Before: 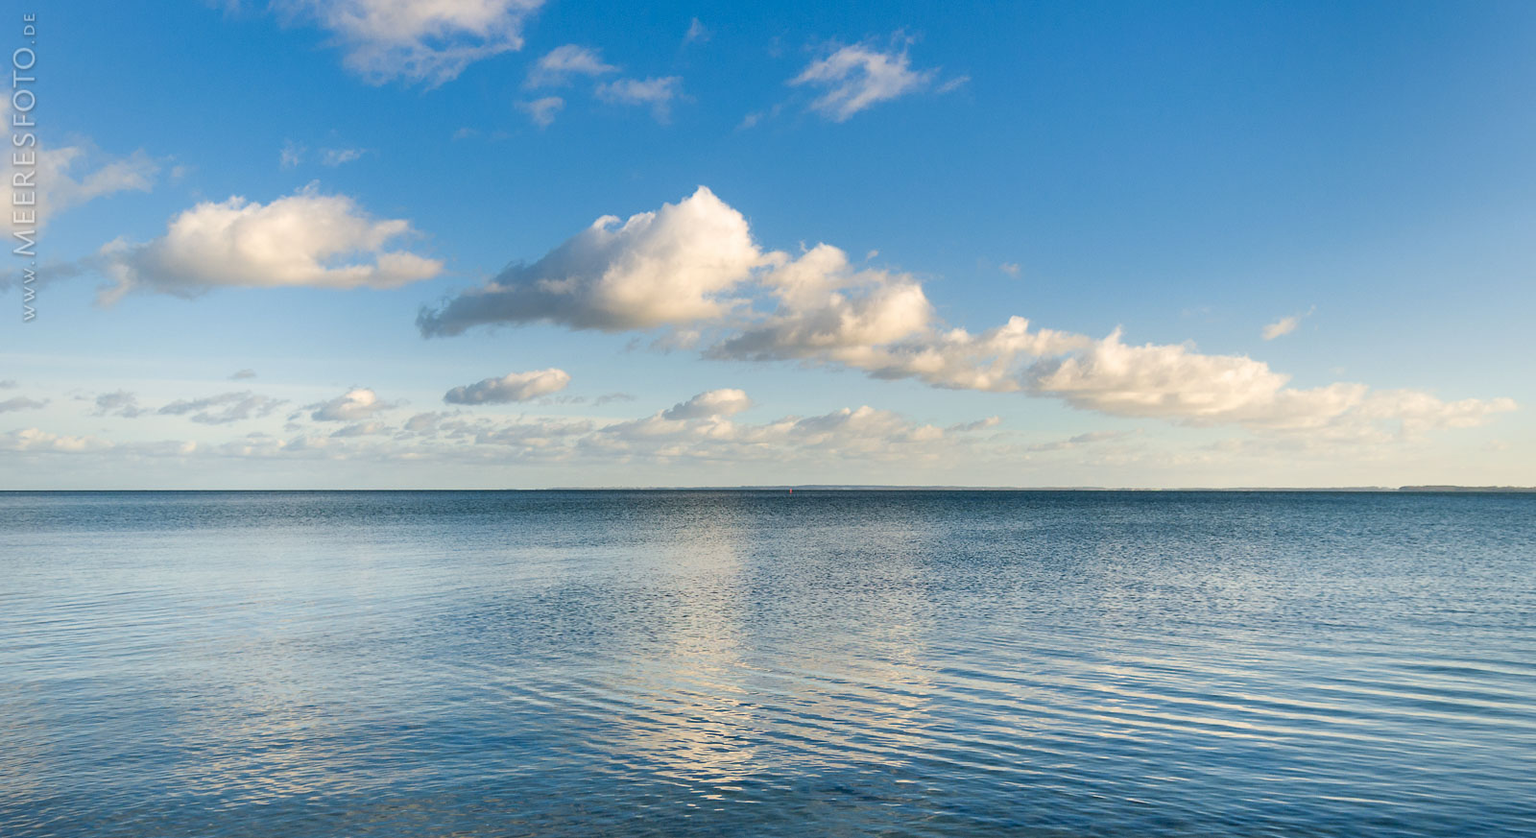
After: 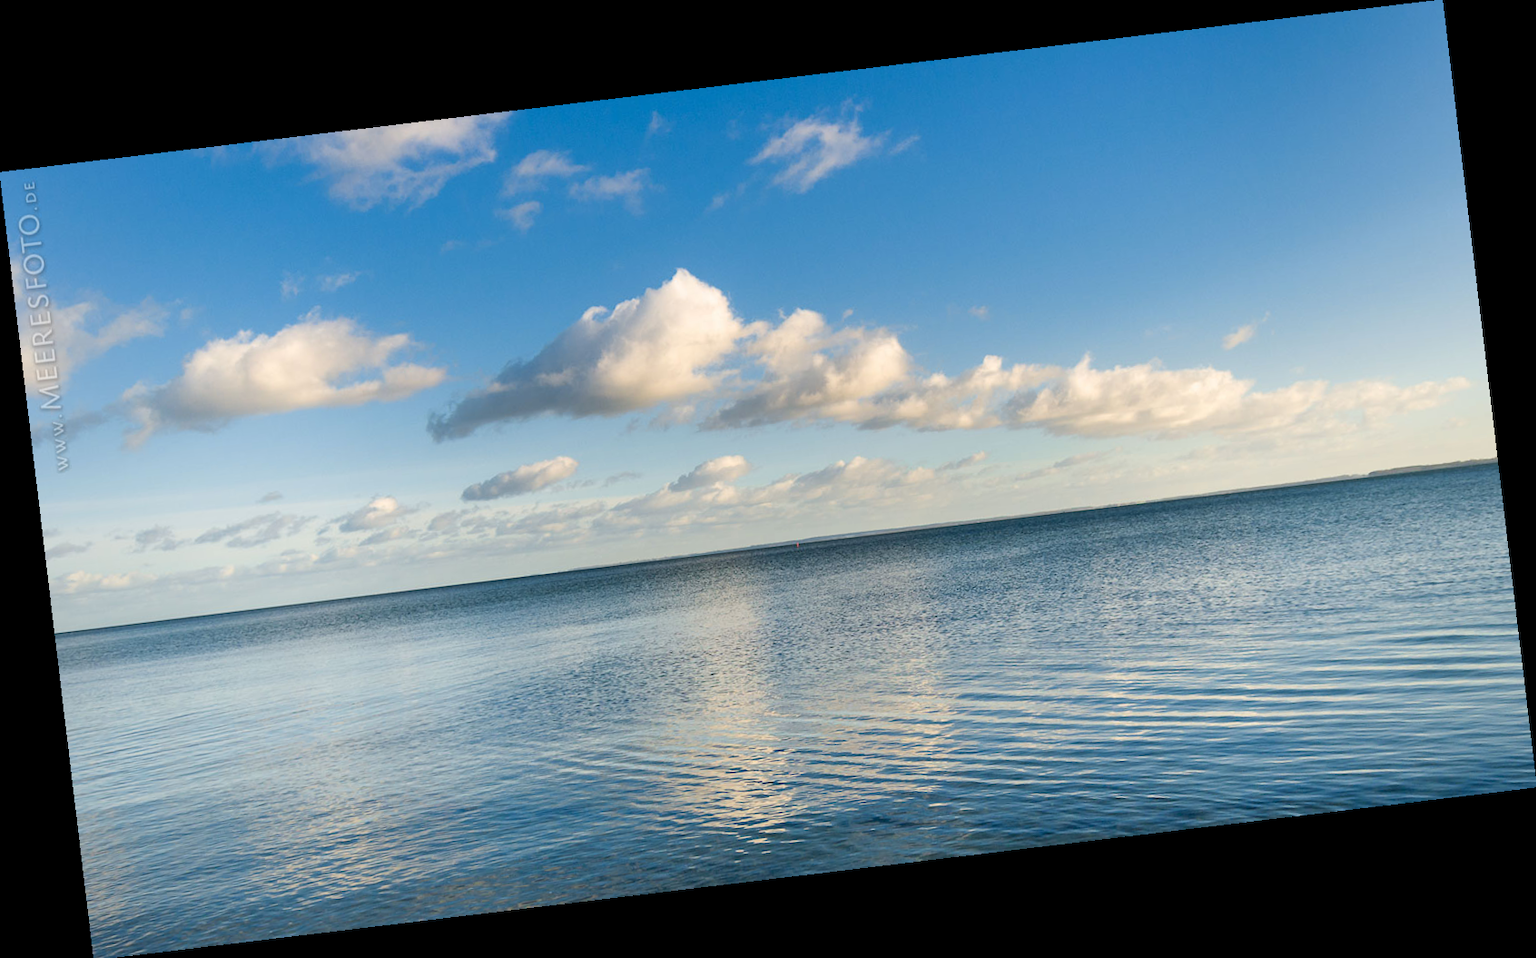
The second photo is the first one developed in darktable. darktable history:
rotate and perspective: rotation -6.83°, automatic cropping off
color balance rgb: on, module defaults
